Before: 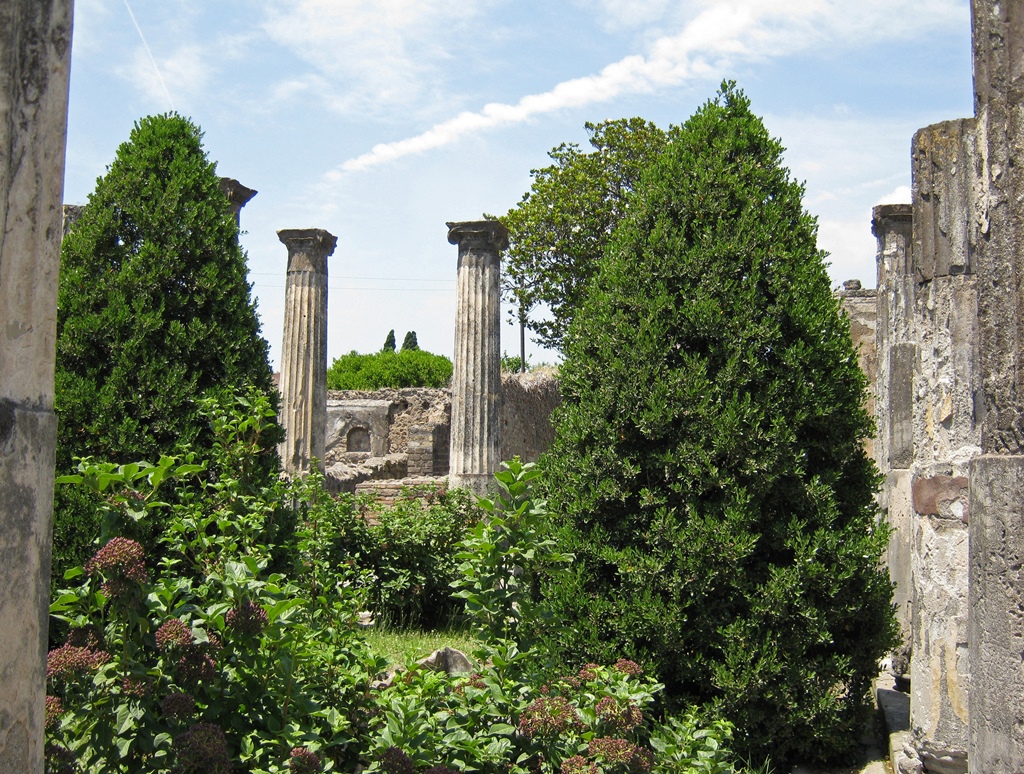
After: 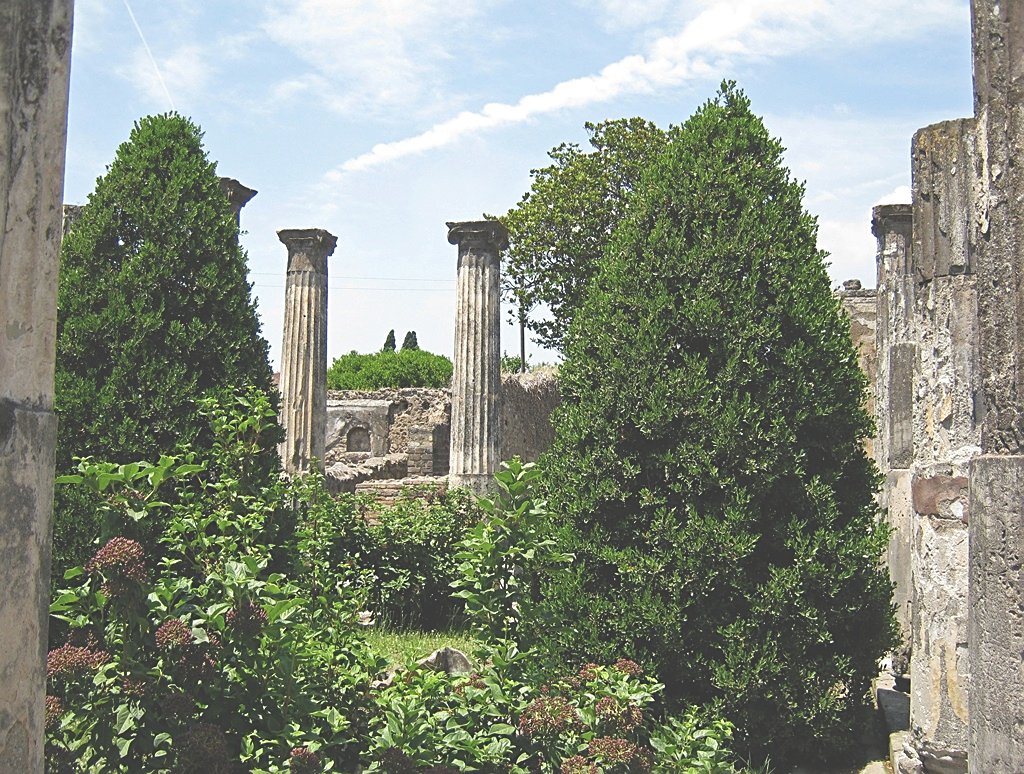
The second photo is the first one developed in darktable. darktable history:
exposure: black level correction -0.041, exposure 0.064 EV, compensate highlight preservation false
sharpen: on, module defaults
